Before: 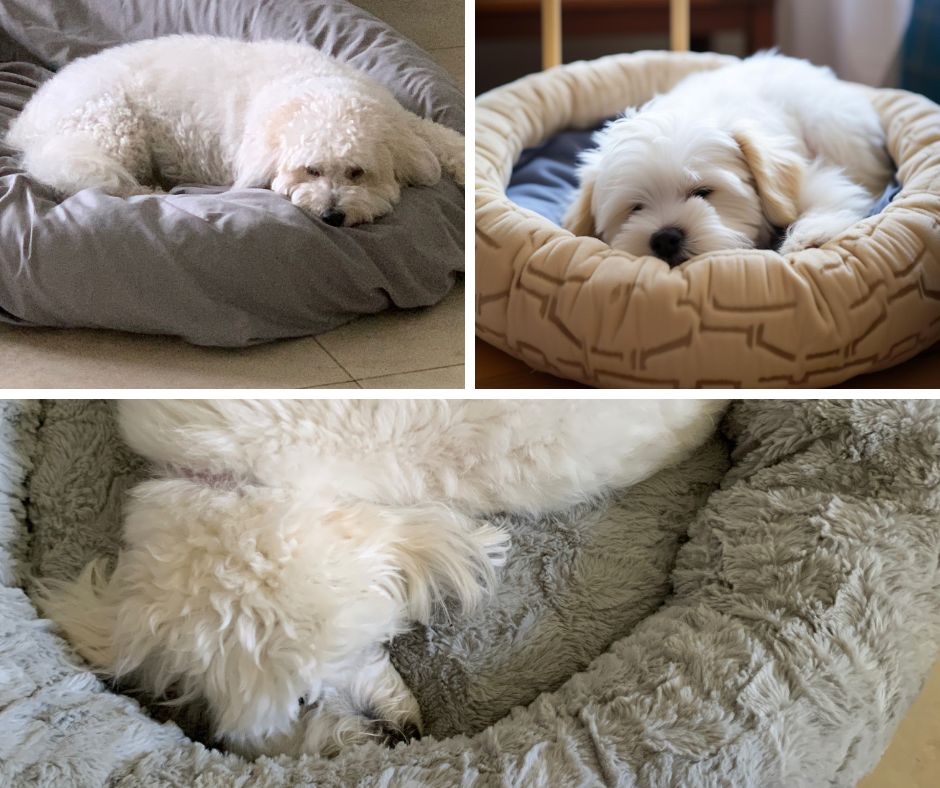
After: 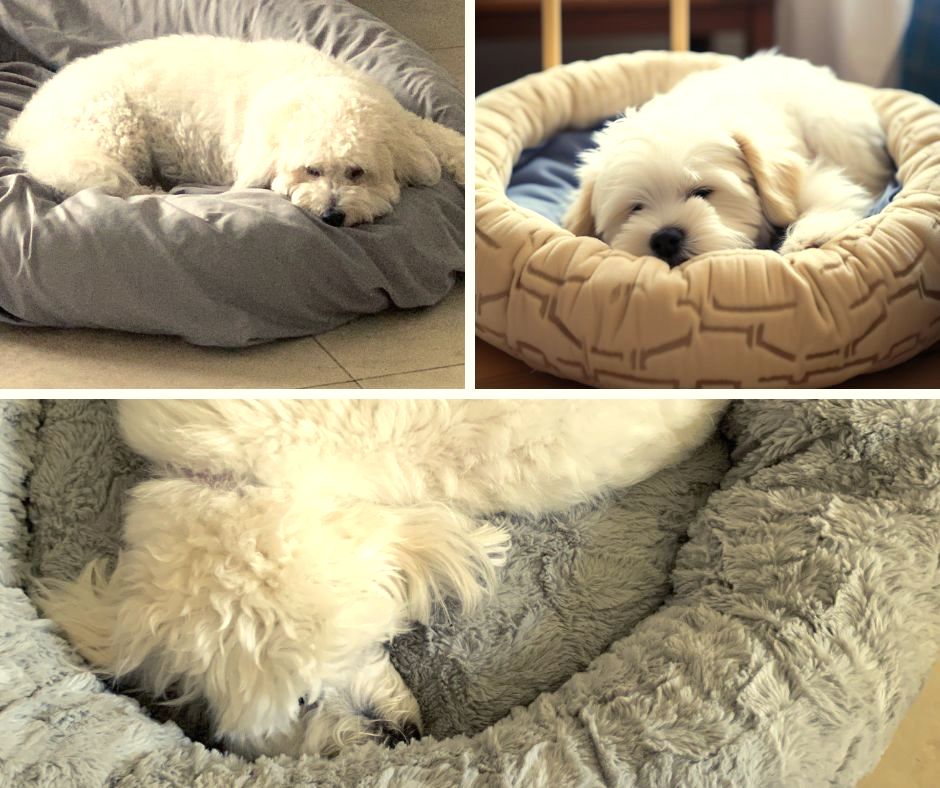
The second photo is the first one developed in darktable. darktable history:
color balance rgb: shadows lift › chroma 2%, shadows lift › hue 263°, highlights gain › chroma 8%, highlights gain › hue 84°, linear chroma grading › global chroma -15%, saturation formula JzAzBz (2021)
exposure: black level correction 0, exposure 0.5 EV, compensate highlight preservation false
